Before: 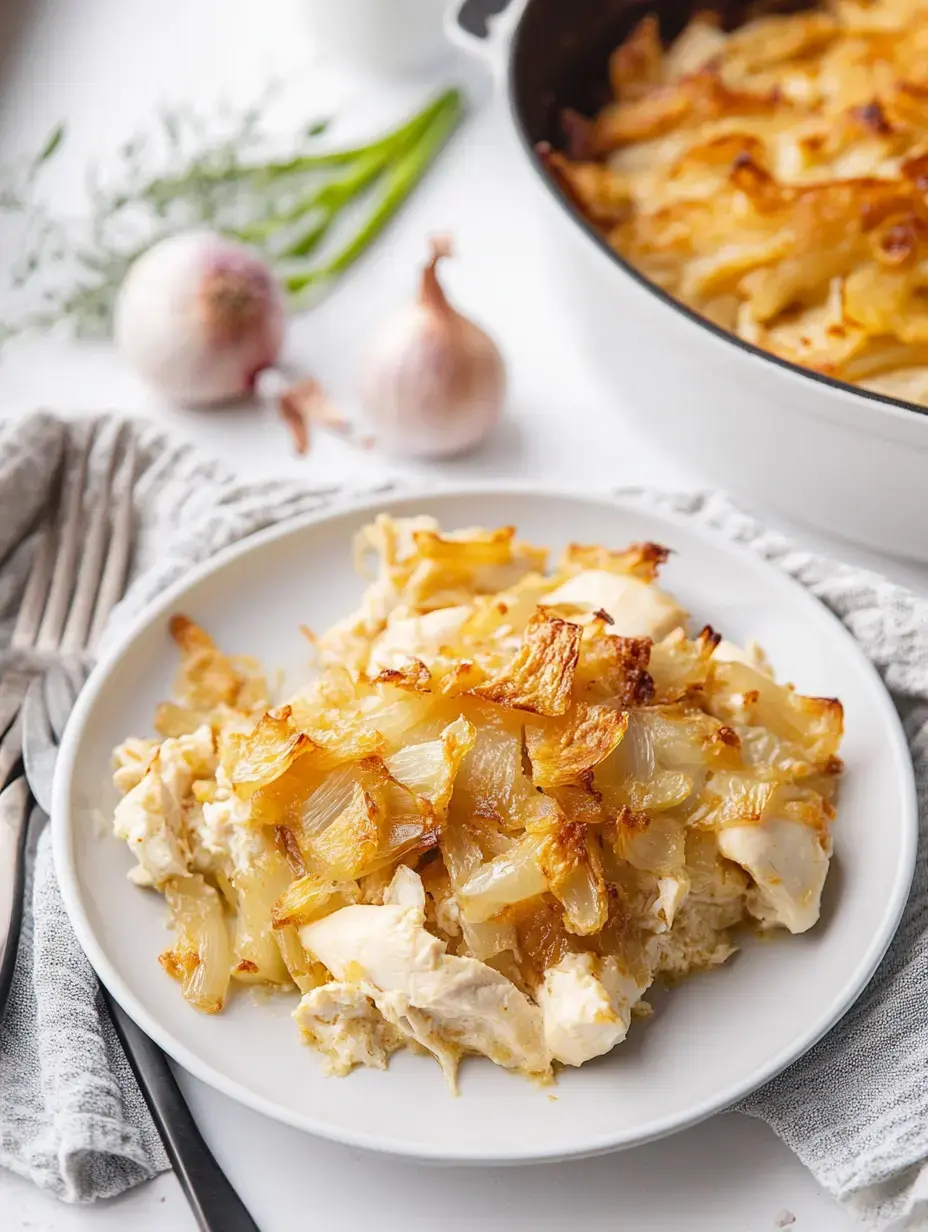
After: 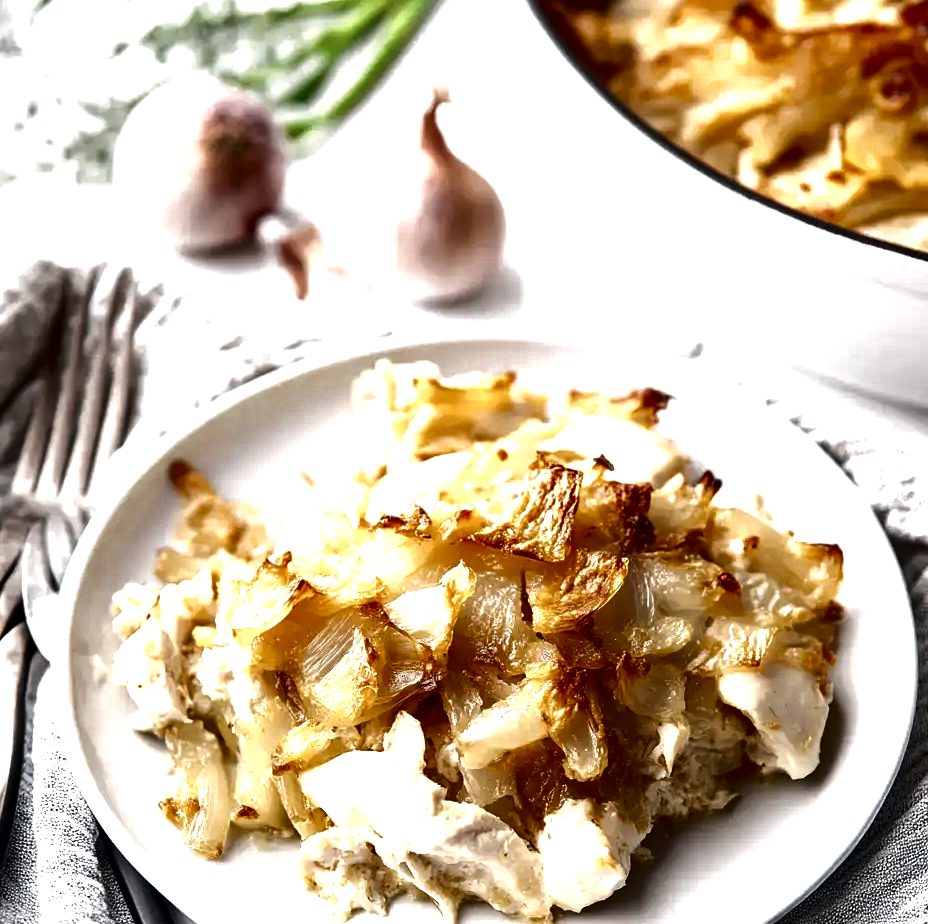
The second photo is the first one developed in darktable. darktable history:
shadows and highlights: shadows 25, highlights -25
crop and rotate: top 12.5%, bottom 12.5%
color zones: curves: ch0 [(0, 0.5) (0.125, 0.4) (0.25, 0.5) (0.375, 0.4) (0.5, 0.4) (0.625, 0.35) (0.75, 0.35) (0.875, 0.5)]; ch1 [(0, 0.35) (0.125, 0.45) (0.25, 0.35) (0.375, 0.35) (0.5, 0.35) (0.625, 0.35) (0.75, 0.45) (0.875, 0.35)]; ch2 [(0, 0.6) (0.125, 0.5) (0.25, 0.5) (0.375, 0.6) (0.5, 0.6) (0.625, 0.5) (0.75, 0.5) (0.875, 0.5)]
contrast brightness saturation: brightness -0.52
tone equalizer: -8 EV -1.08 EV, -7 EV -1.01 EV, -6 EV -0.867 EV, -5 EV -0.578 EV, -3 EV 0.578 EV, -2 EV 0.867 EV, -1 EV 1.01 EV, +0 EV 1.08 EV, edges refinement/feathering 500, mask exposure compensation -1.57 EV, preserve details no
